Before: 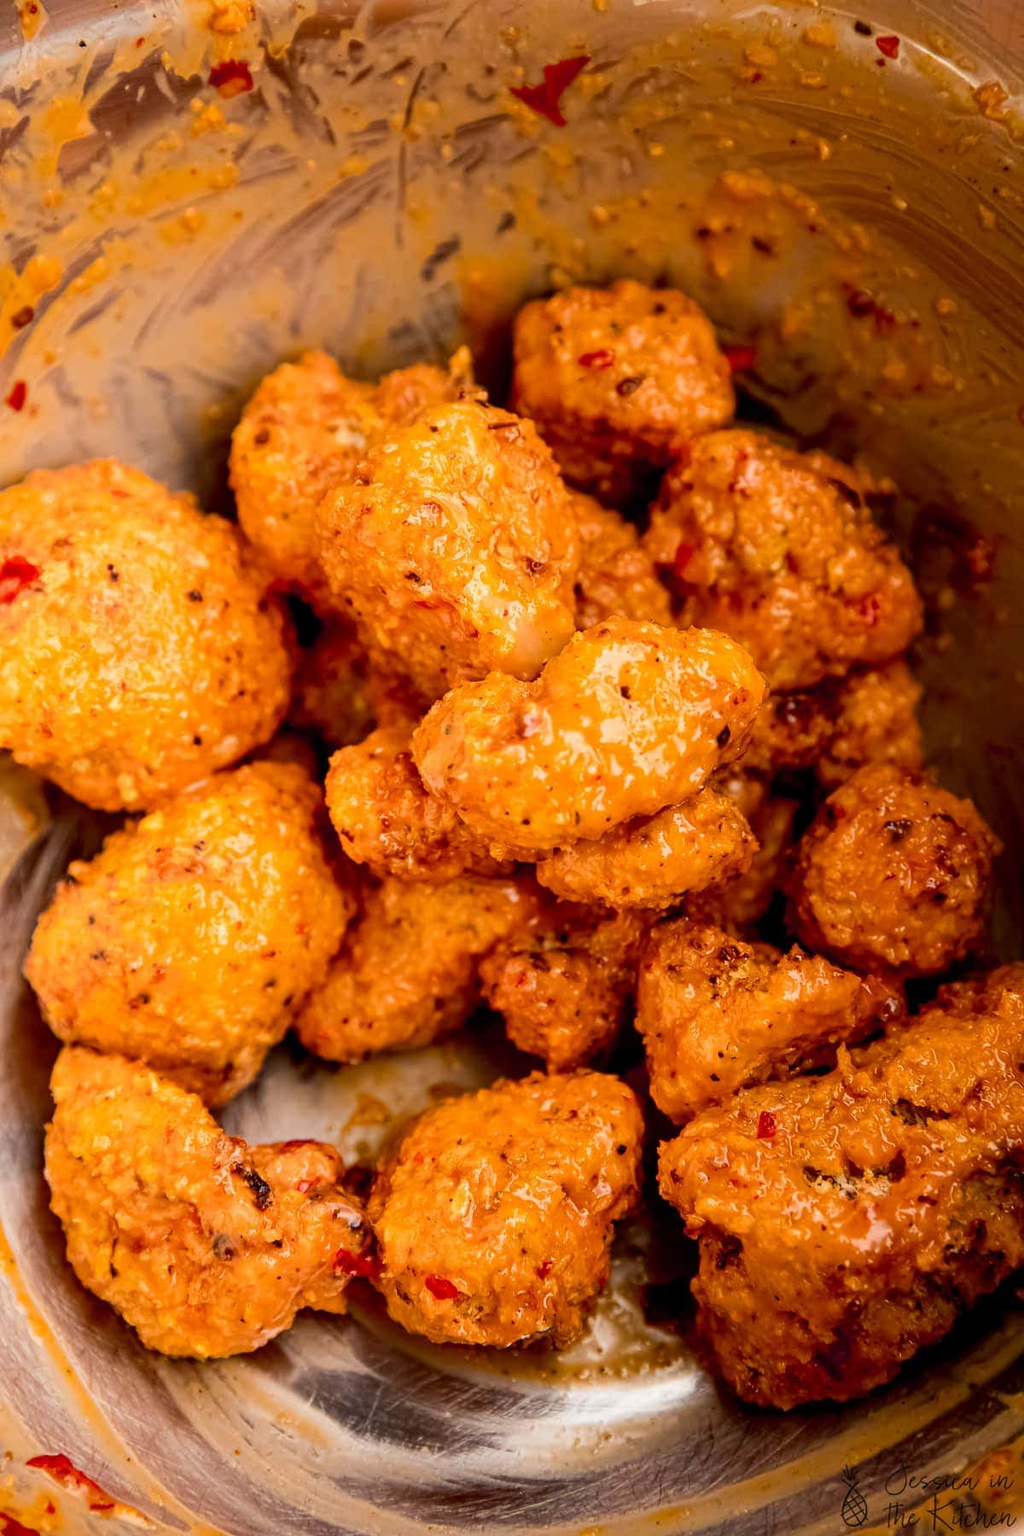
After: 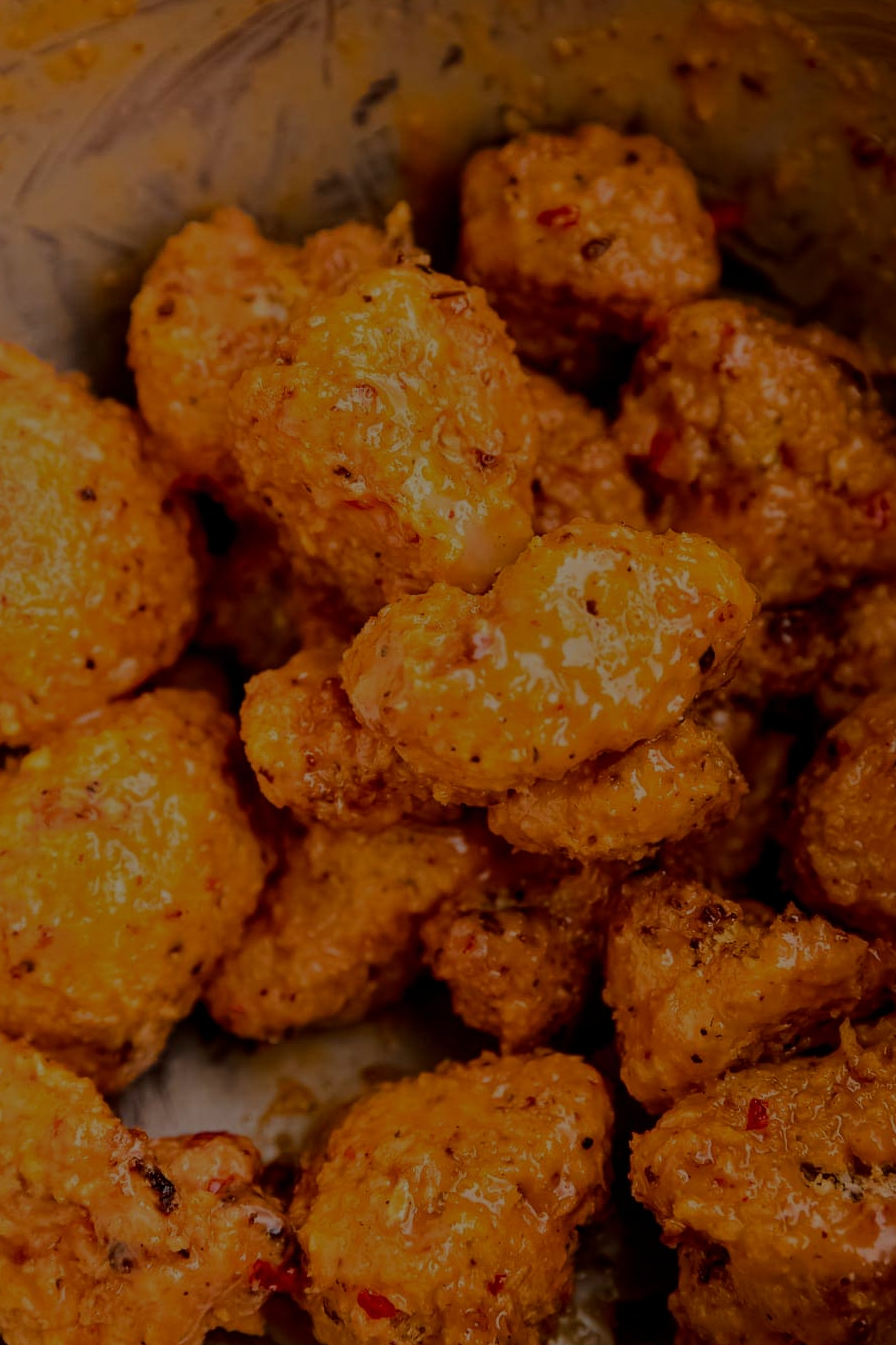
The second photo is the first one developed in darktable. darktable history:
crop and rotate: left 11.831%, top 11.346%, right 13.429%, bottom 13.899%
tone equalizer: -8 EV -2 EV, -7 EV -2 EV, -6 EV -2 EV, -5 EV -2 EV, -4 EV -2 EV, -3 EV -2 EV, -2 EV -2 EV, -1 EV -1.63 EV, +0 EV -2 EV
